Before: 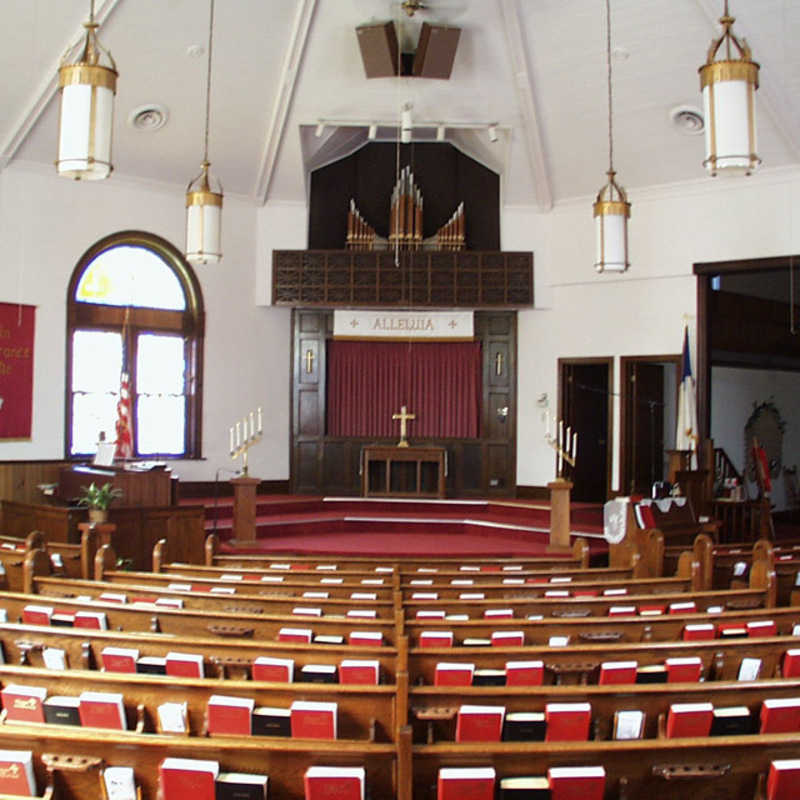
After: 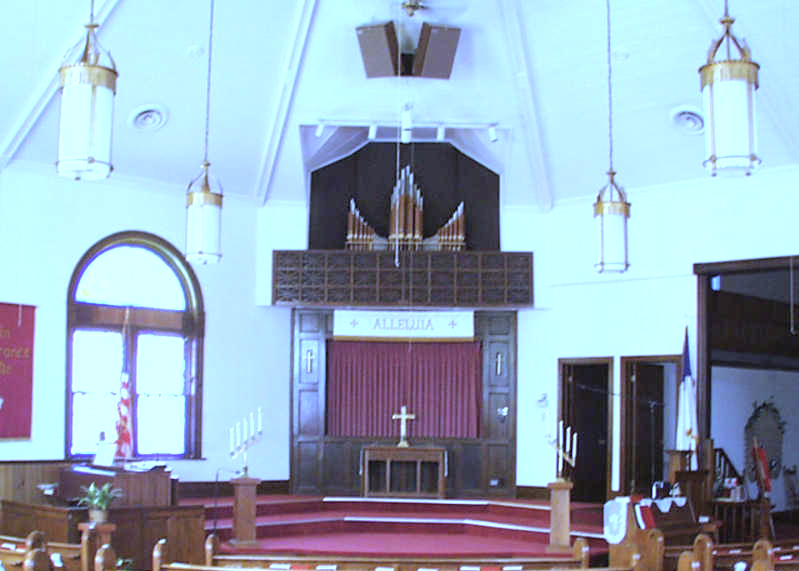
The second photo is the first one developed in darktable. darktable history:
exposure: exposure 0.722 EV, compensate highlight preservation false
contrast brightness saturation: brightness 0.15
crop: bottom 28.576%
white balance: red 0.766, blue 1.537
